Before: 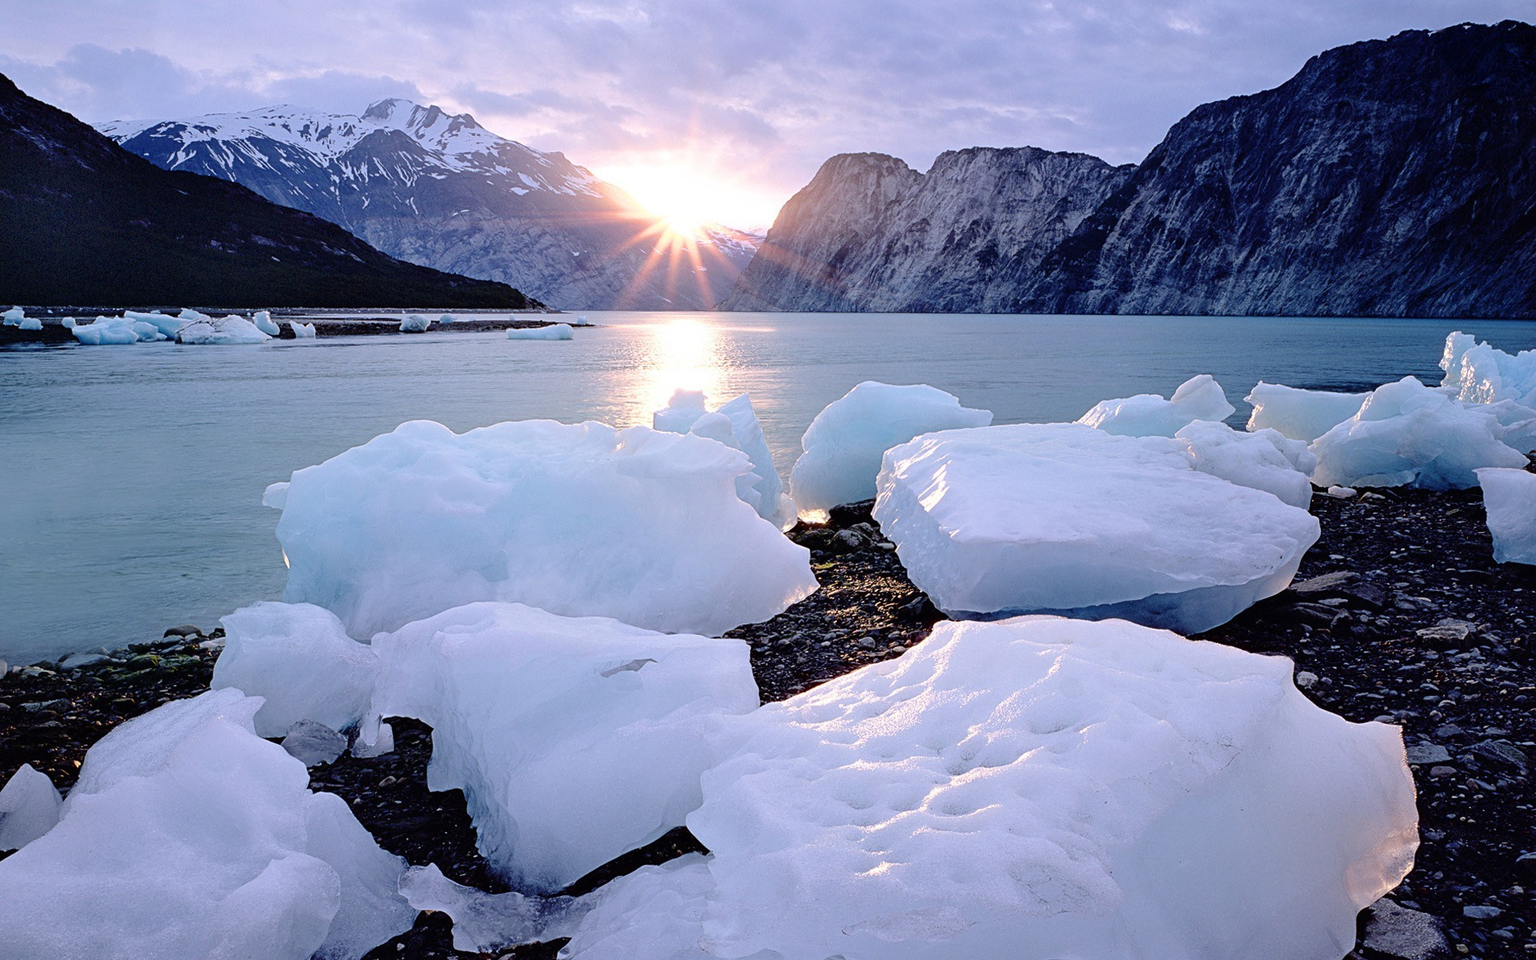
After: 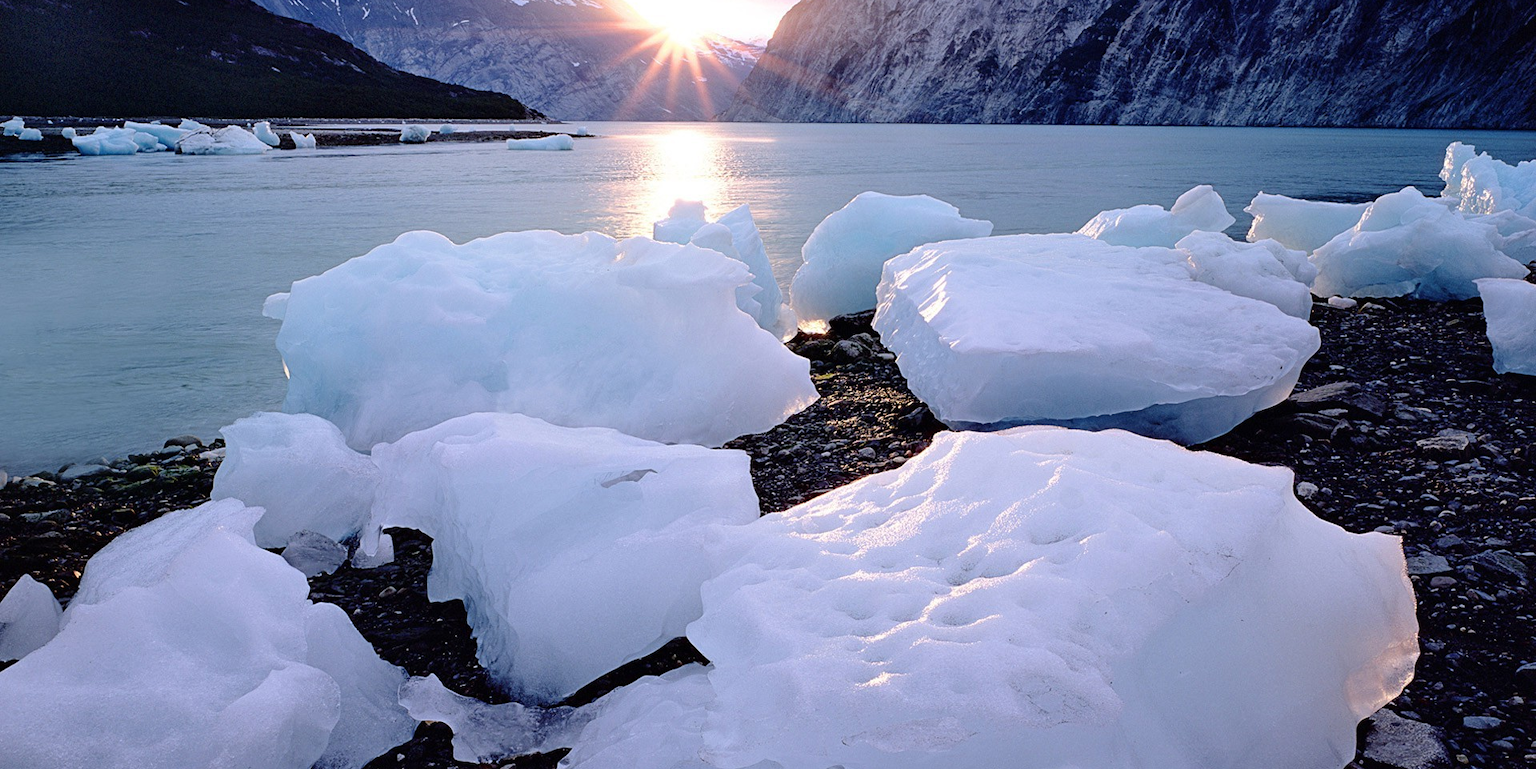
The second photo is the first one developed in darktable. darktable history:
crop and rotate: top 19.774%
